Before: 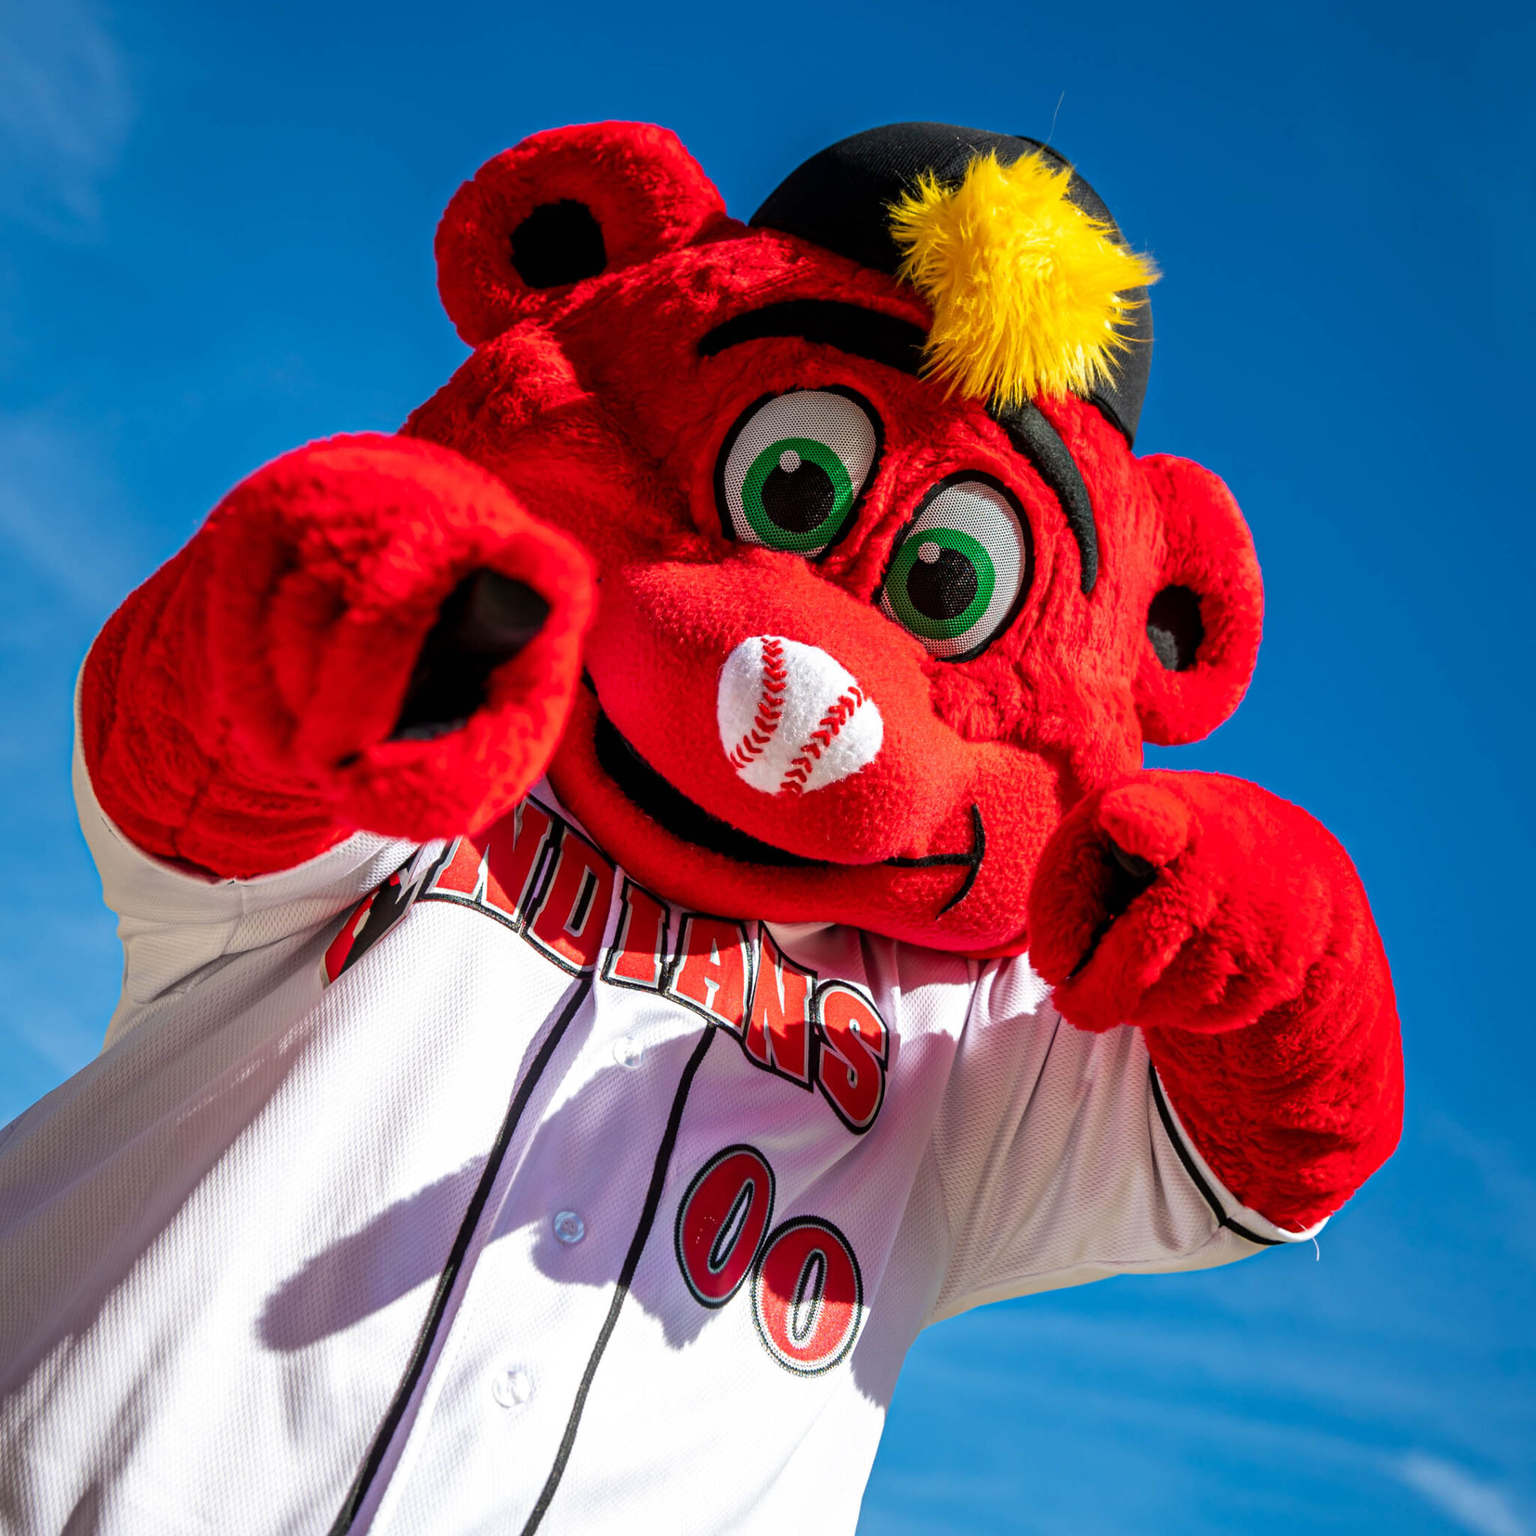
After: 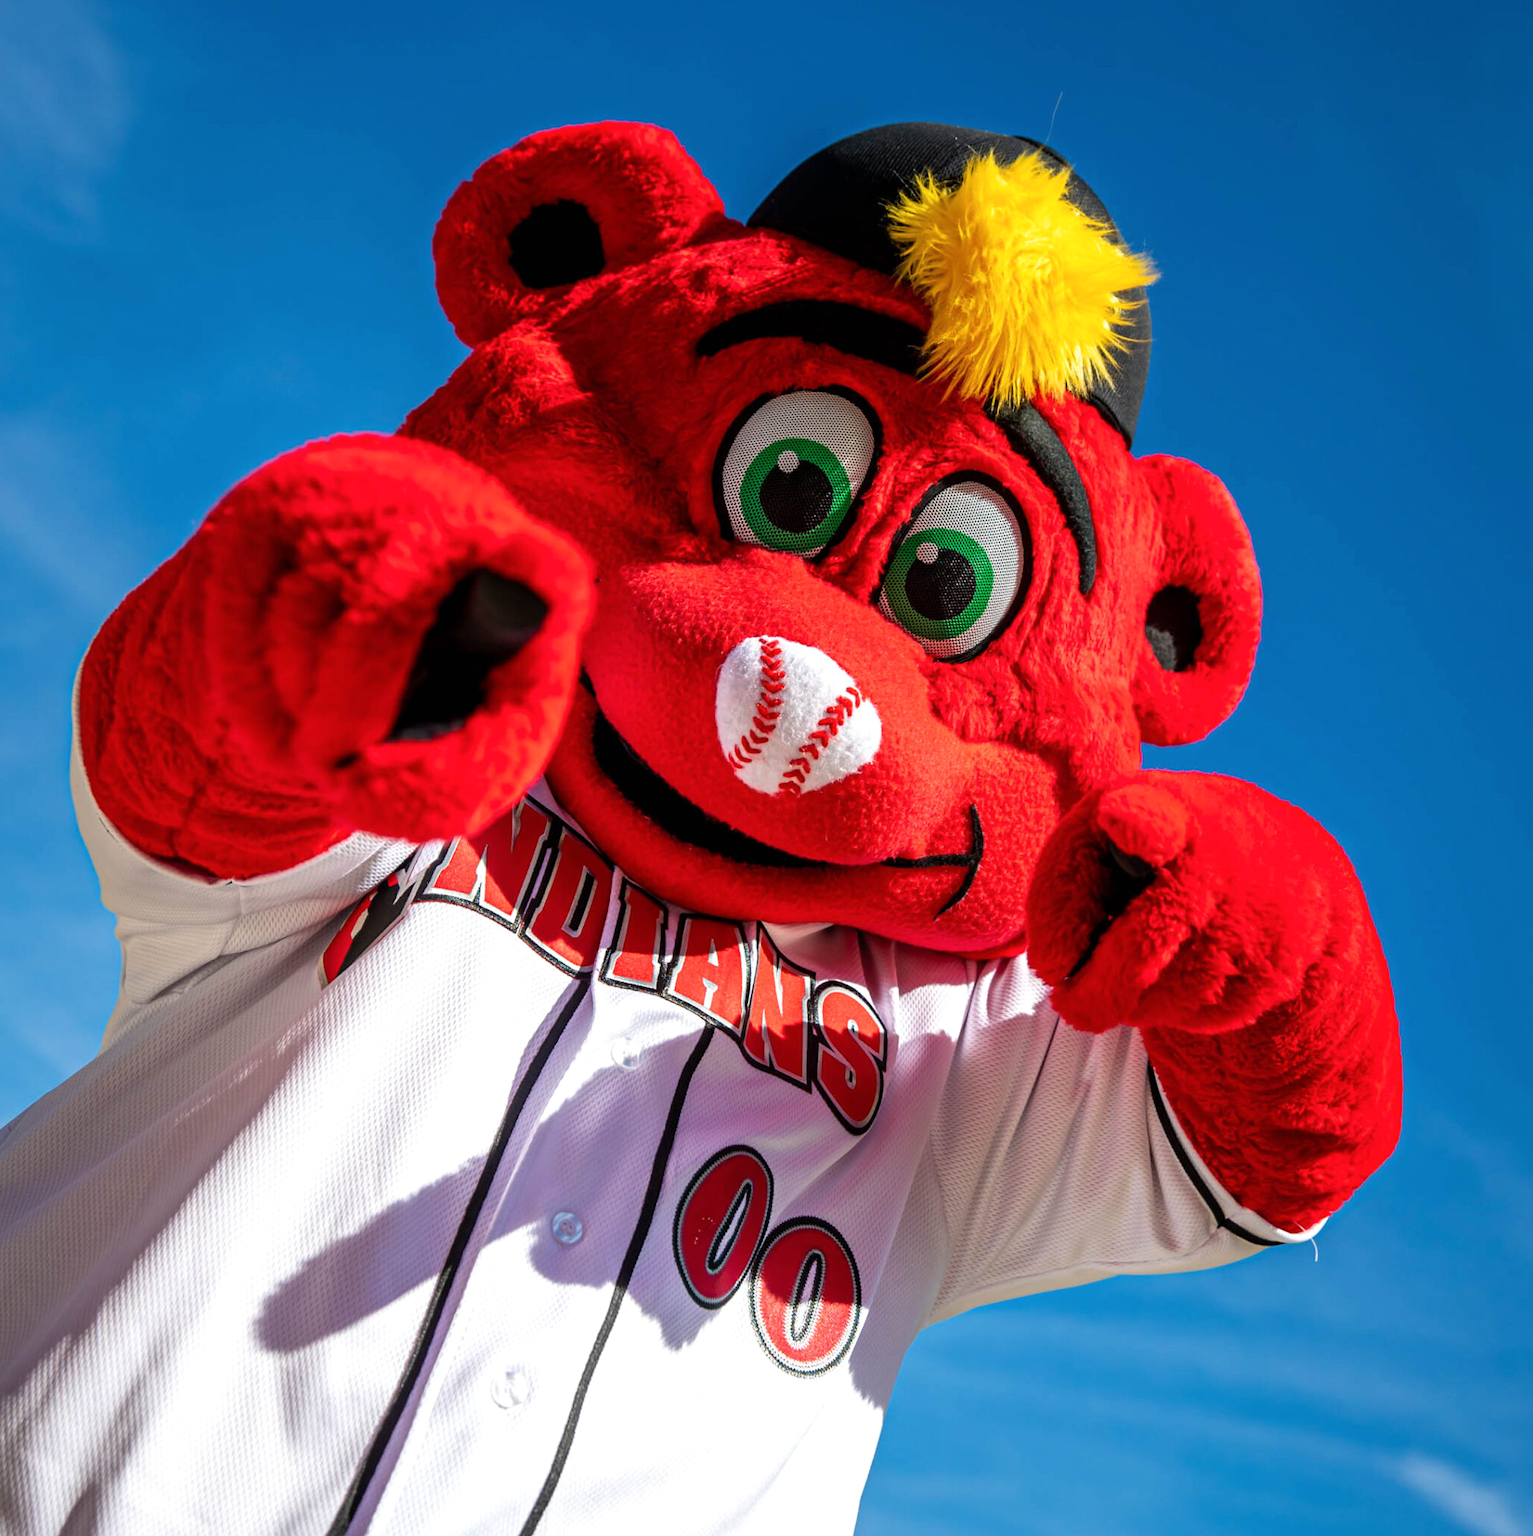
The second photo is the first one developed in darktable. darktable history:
crop and rotate: left 0.161%, bottom 0.012%
shadows and highlights: shadows -9.84, white point adjustment 1.61, highlights 9.95
